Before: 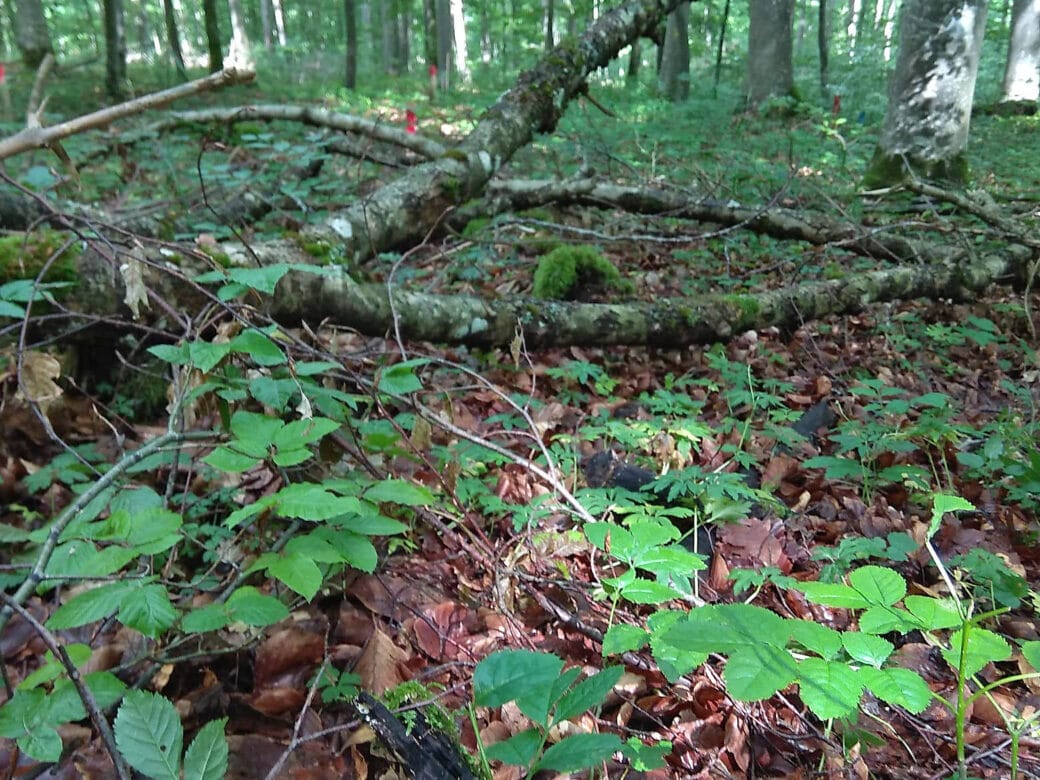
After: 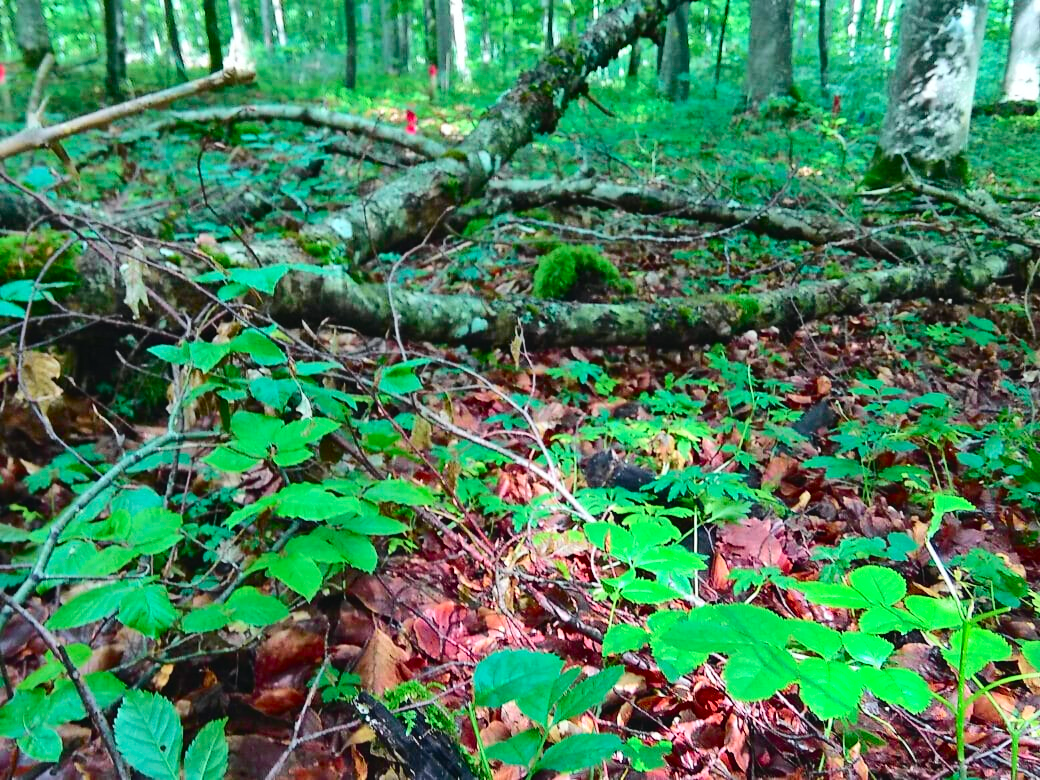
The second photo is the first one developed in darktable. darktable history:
tone curve: curves: ch0 [(0, 0.023) (0.103, 0.087) (0.277, 0.28) (0.438, 0.547) (0.546, 0.678) (0.735, 0.843) (0.994, 1)]; ch1 [(0, 0) (0.371, 0.261) (0.465, 0.42) (0.488, 0.477) (0.512, 0.513) (0.542, 0.581) (0.574, 0.647) (0.636, 0.747) (1, 1)]; ch2 [(0, 0) (0.369, 0.388) (0.449, 0.431) (0.478, 0.471) (0.516, 0.517) (0.575, 0.642) (0.649, 0.726) (1, 1)], color space Lab, independent channels, preserve colors none
